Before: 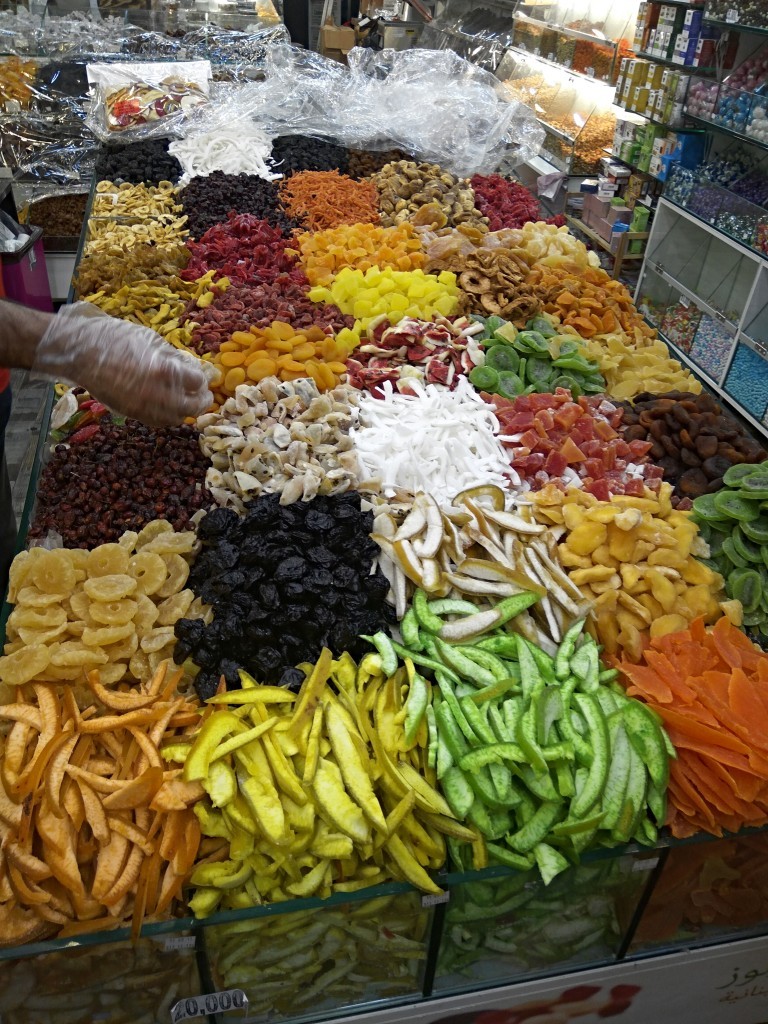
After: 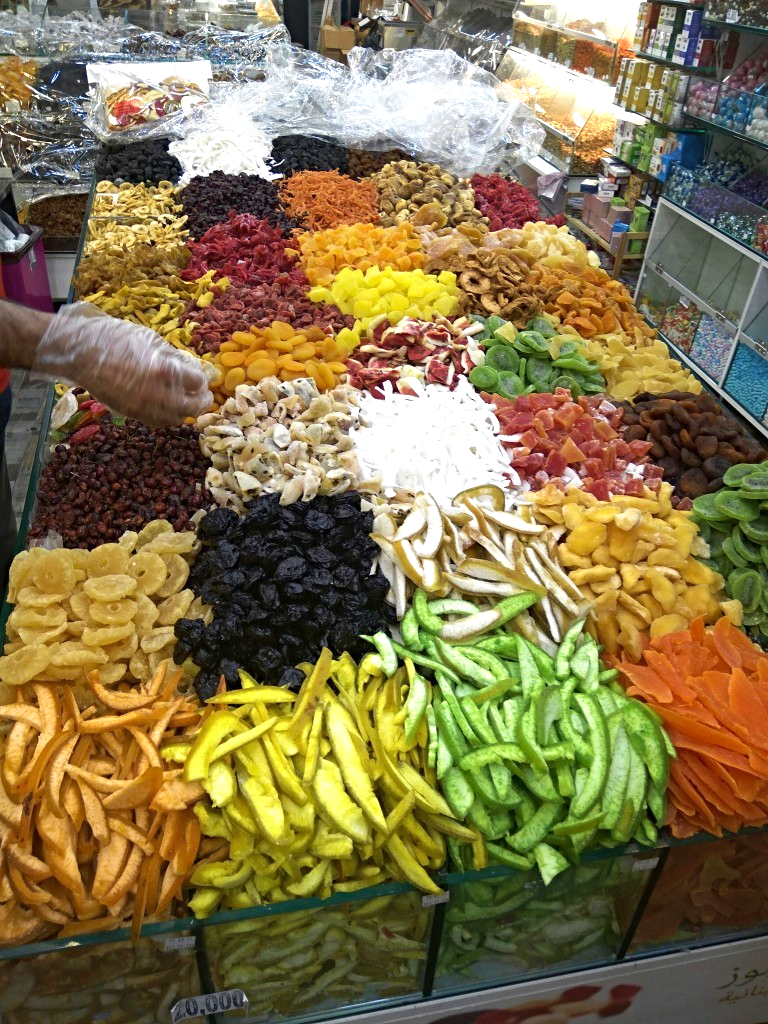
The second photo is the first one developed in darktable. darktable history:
exposure: exposure 0.559 EV, compensate highlight preservation false
velvia: on, module defaults
